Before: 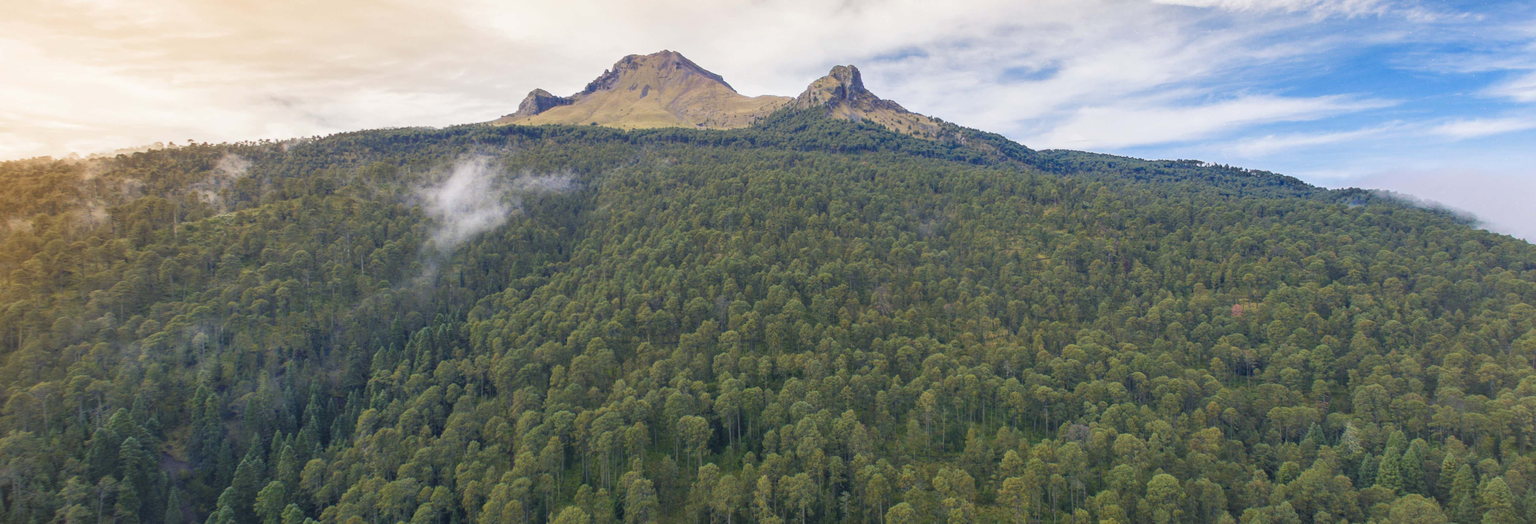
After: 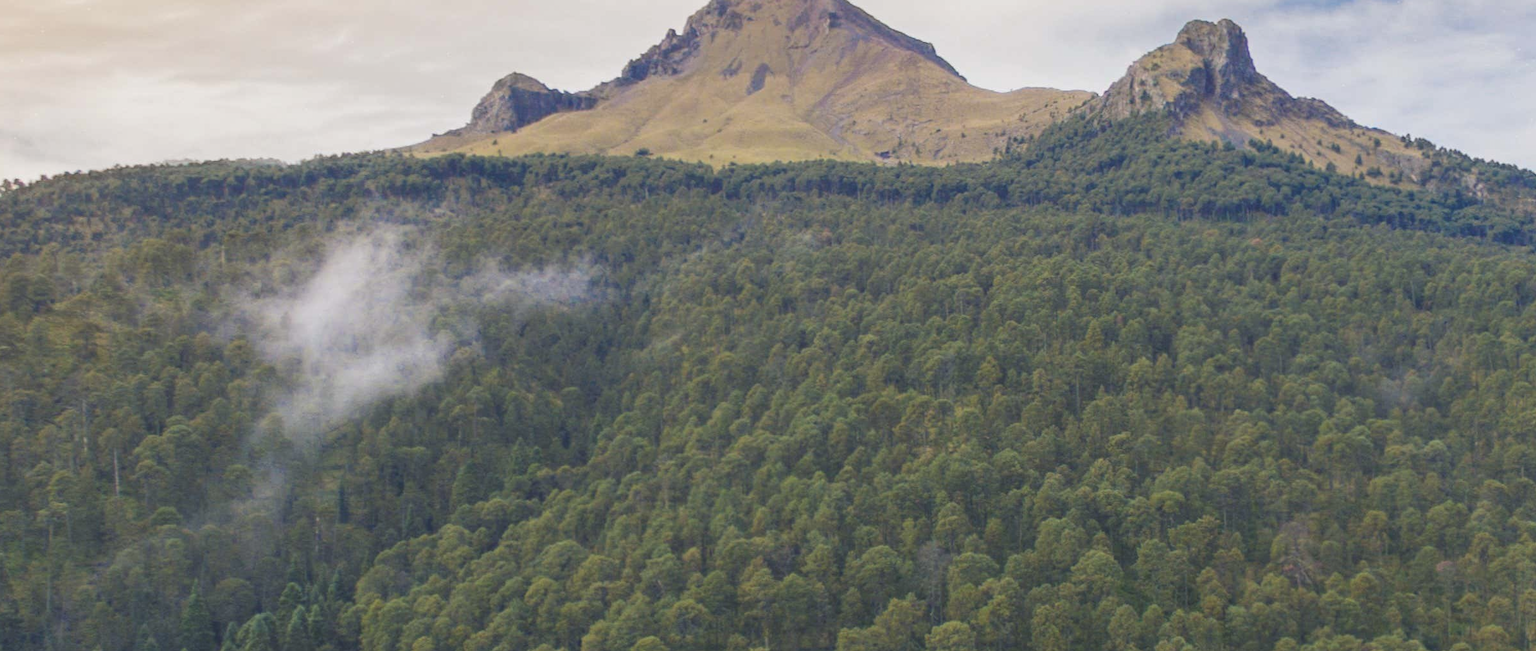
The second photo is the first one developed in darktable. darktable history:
exposure: black level correction -0.014, exposure -0.193 EV, compensate highlight preservation false
crop: left 20.248%, top 10.86%, right 35.675%, bottom 34.321%
